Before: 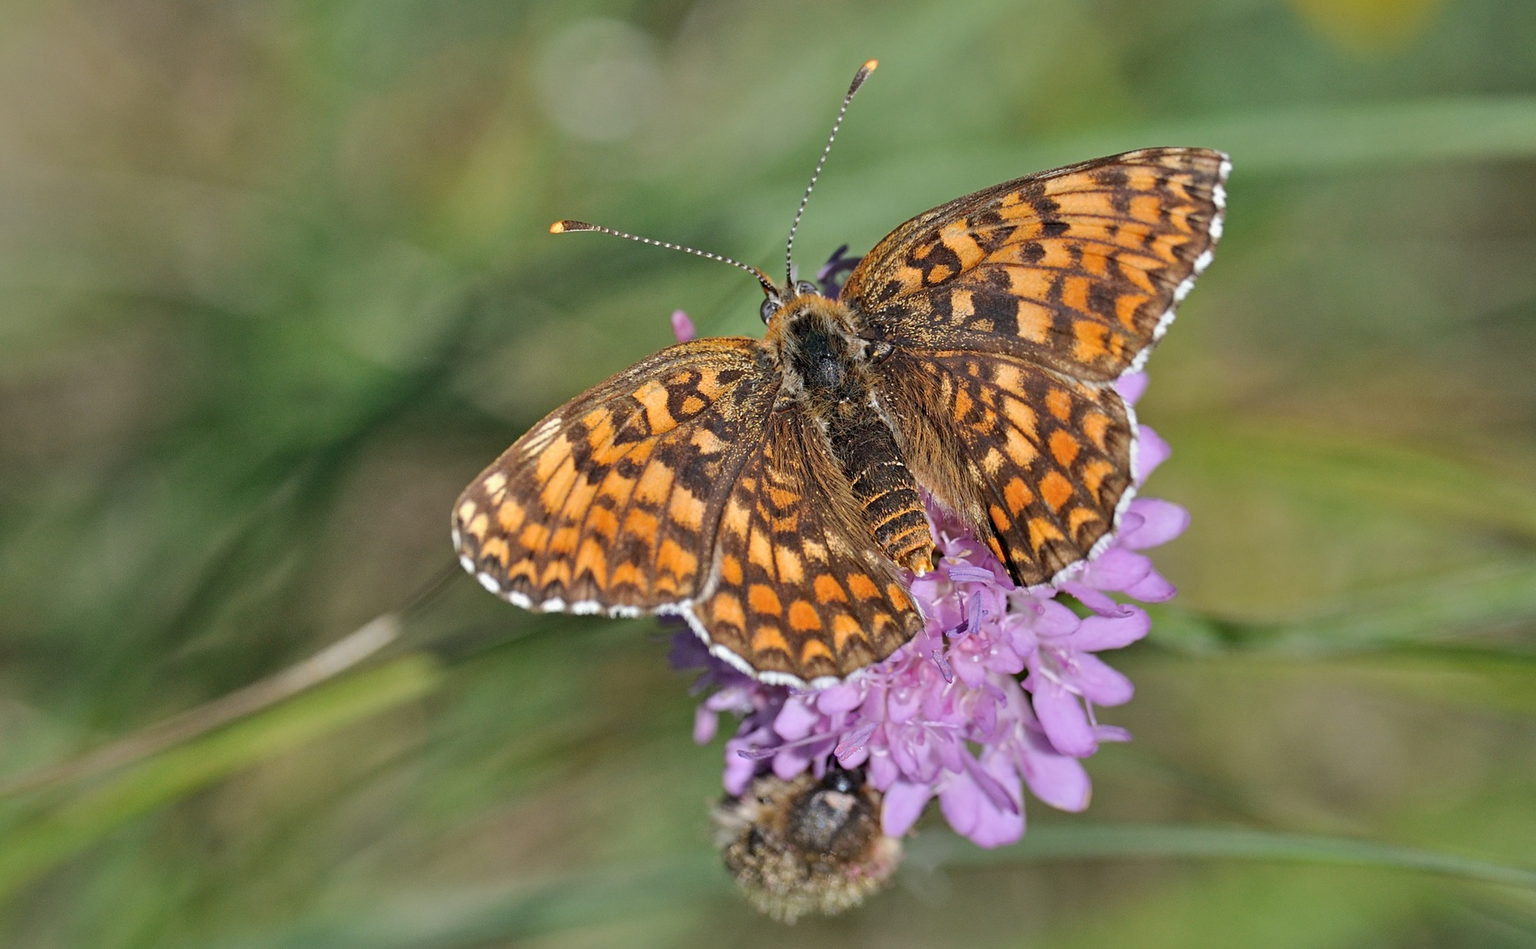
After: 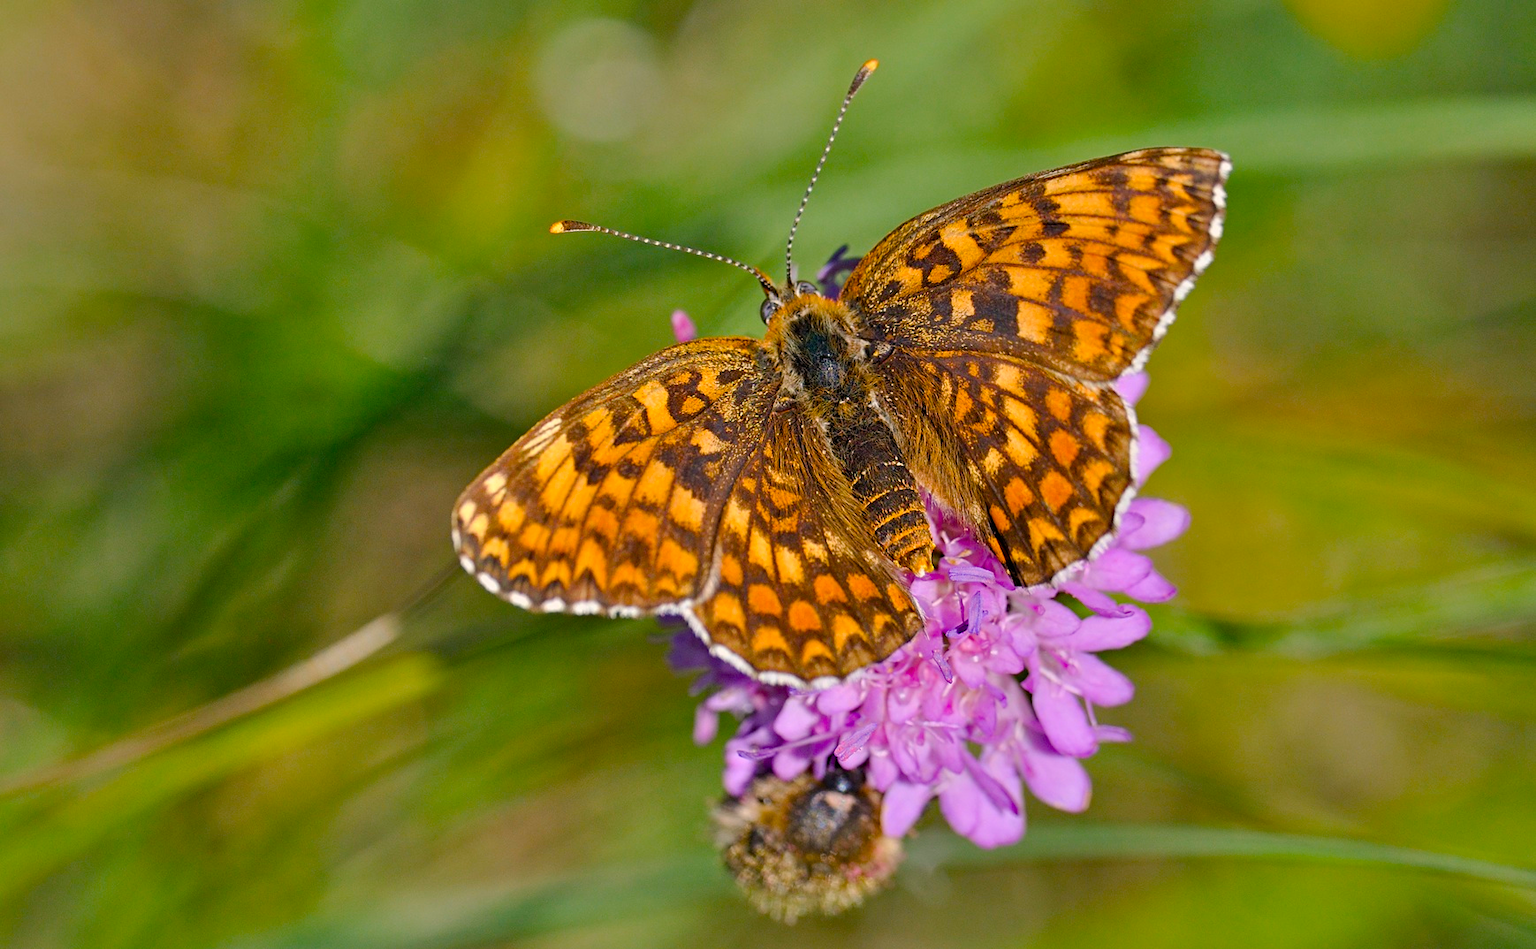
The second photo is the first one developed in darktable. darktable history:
color balance rgb: highlights gain › chroma 3.001%, highlights gain › hue 60.27°, linear chroma grading › shadows 10.596%, linear chroma grading › highlights 10.221%, linear chroma grading › global chroma 14.786%, linear chroma grading › mid-tones 14.691%, perceptual saturation grading › global saturation 20%, perceptual saturation grading › highlights -25.629%, perceptual saturation grading › shadows 25.886%, global vibrance 32.619%
